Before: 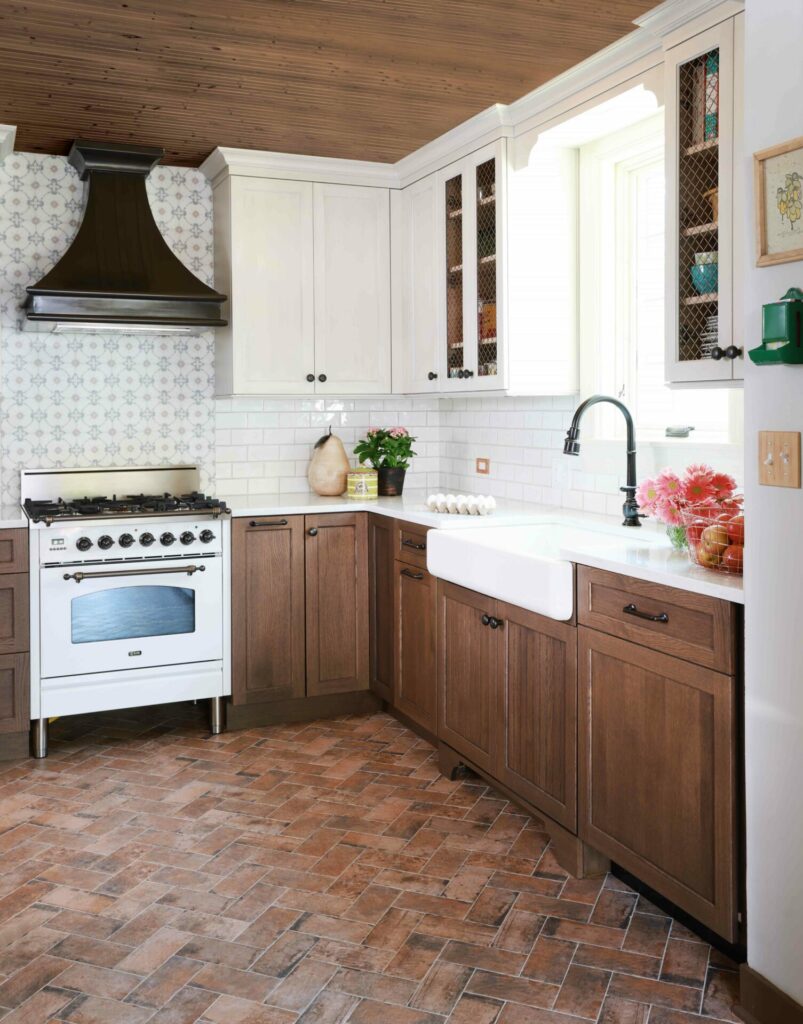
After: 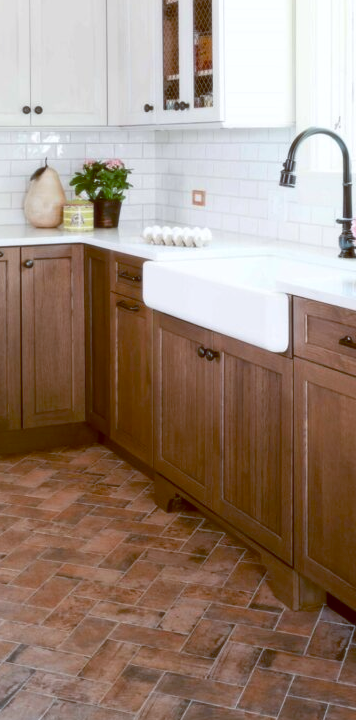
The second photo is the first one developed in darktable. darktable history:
color balance: lift [1, 1.015, 1.004, 0.985], gamma [1, 0.958, 0.971, 1.042], gain [1, 0.956, 0.977, 1.044]
crop: left 35.432%, top 26.233%, right 20.145%, bottom 3.432%
soften: size 10%, saturation 50%, brightness 0.2 EV, mix 10%
